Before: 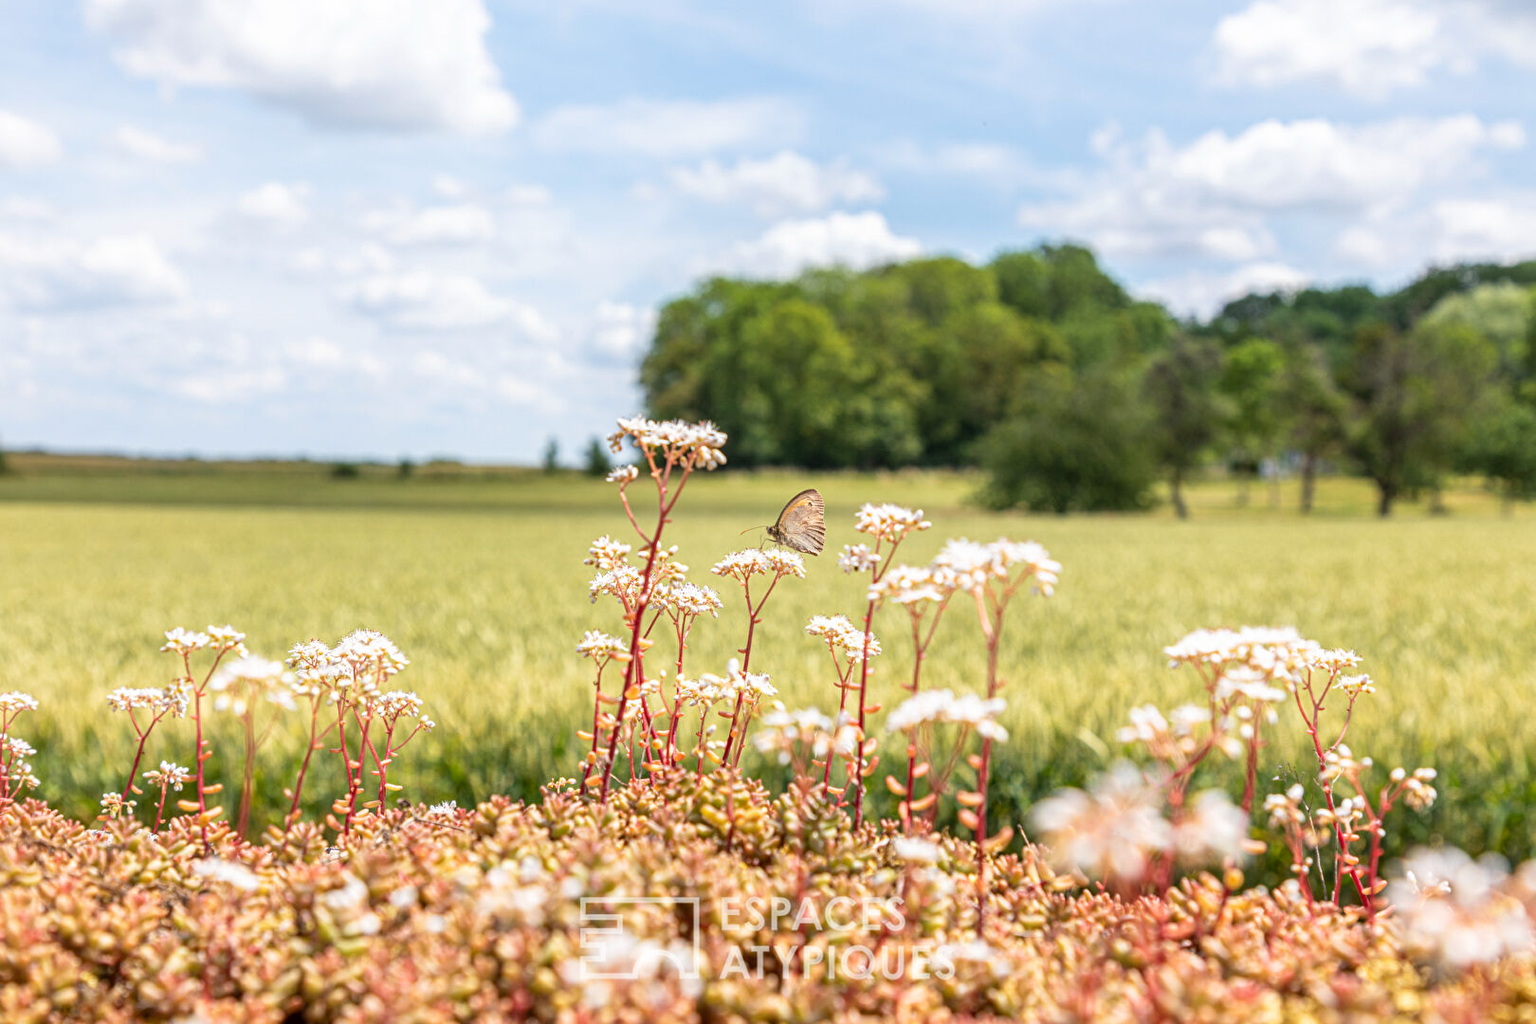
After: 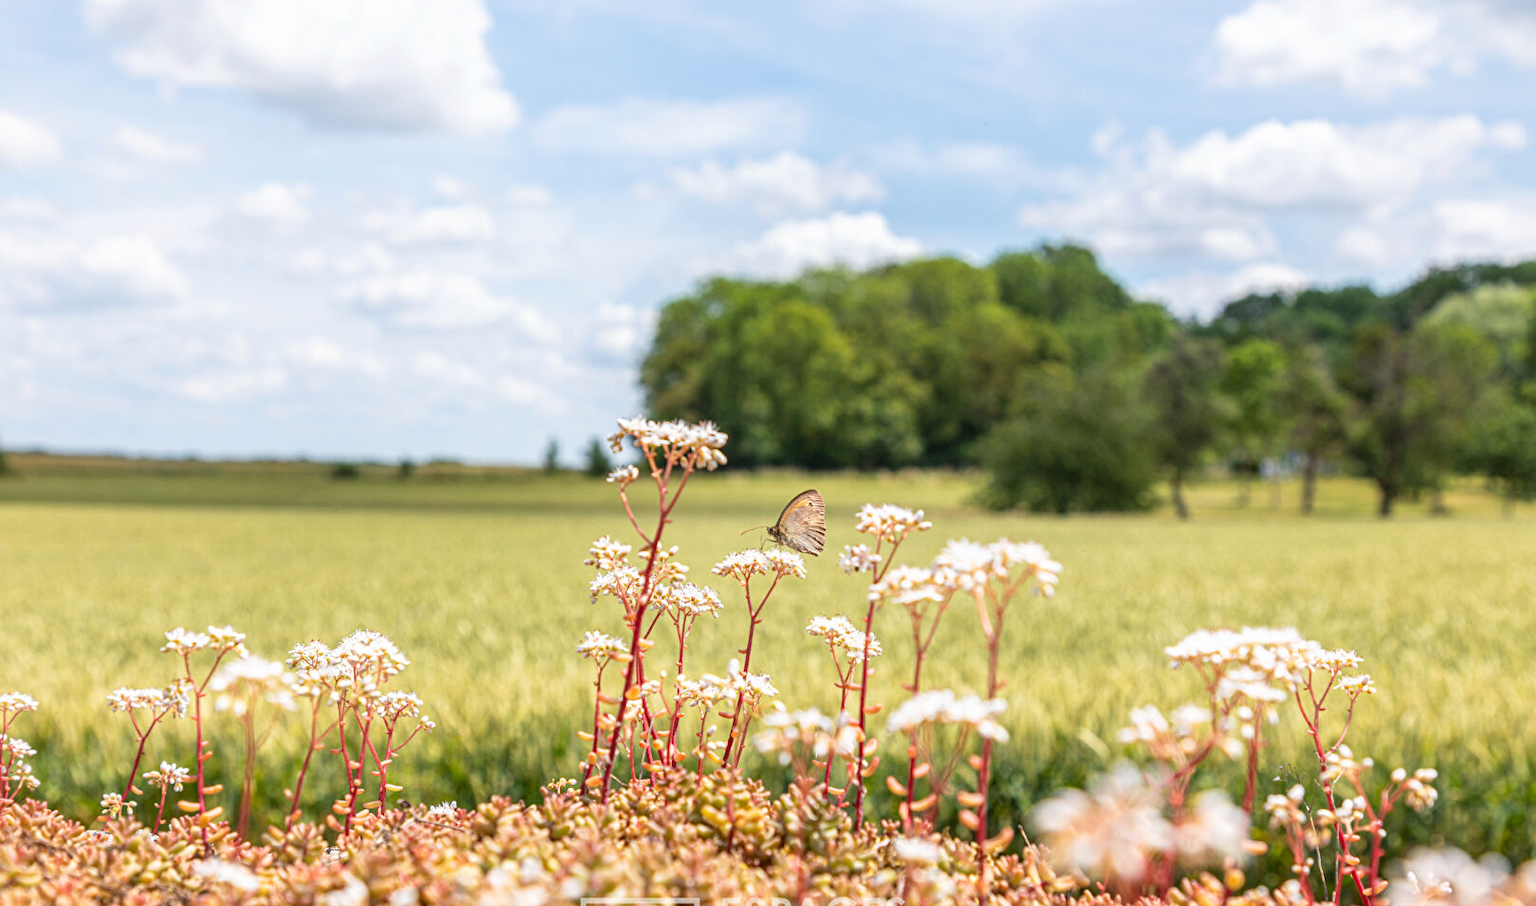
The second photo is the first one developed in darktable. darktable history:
crop and rotate: top 0%, bottom 11.496%
